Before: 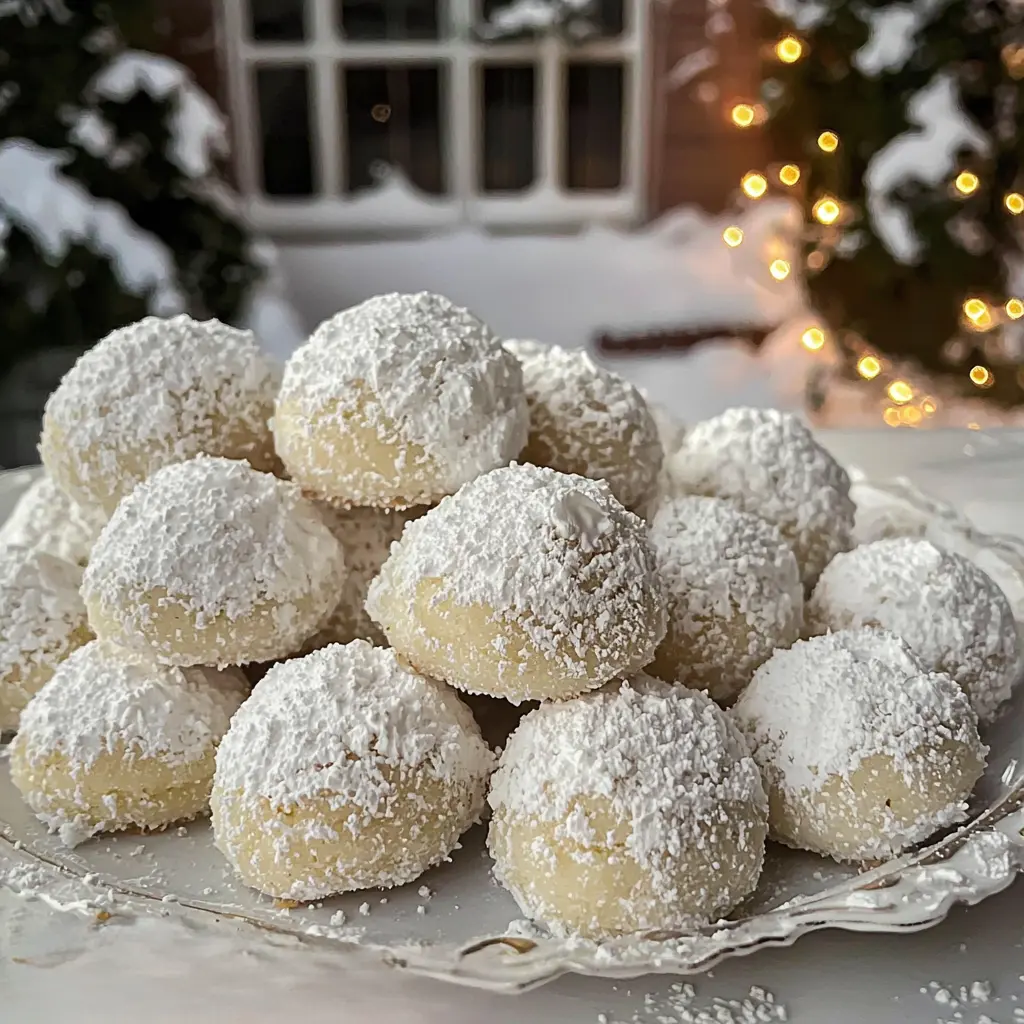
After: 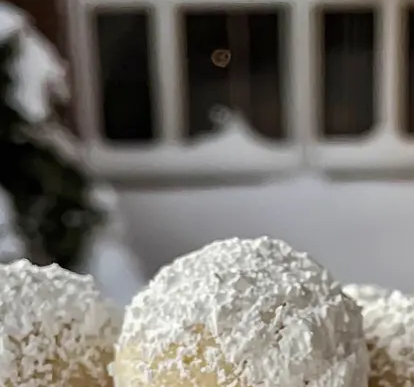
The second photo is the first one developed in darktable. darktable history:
crop: left 15.661%, top 5.452%, right 43.853%, bottom 56.738%
